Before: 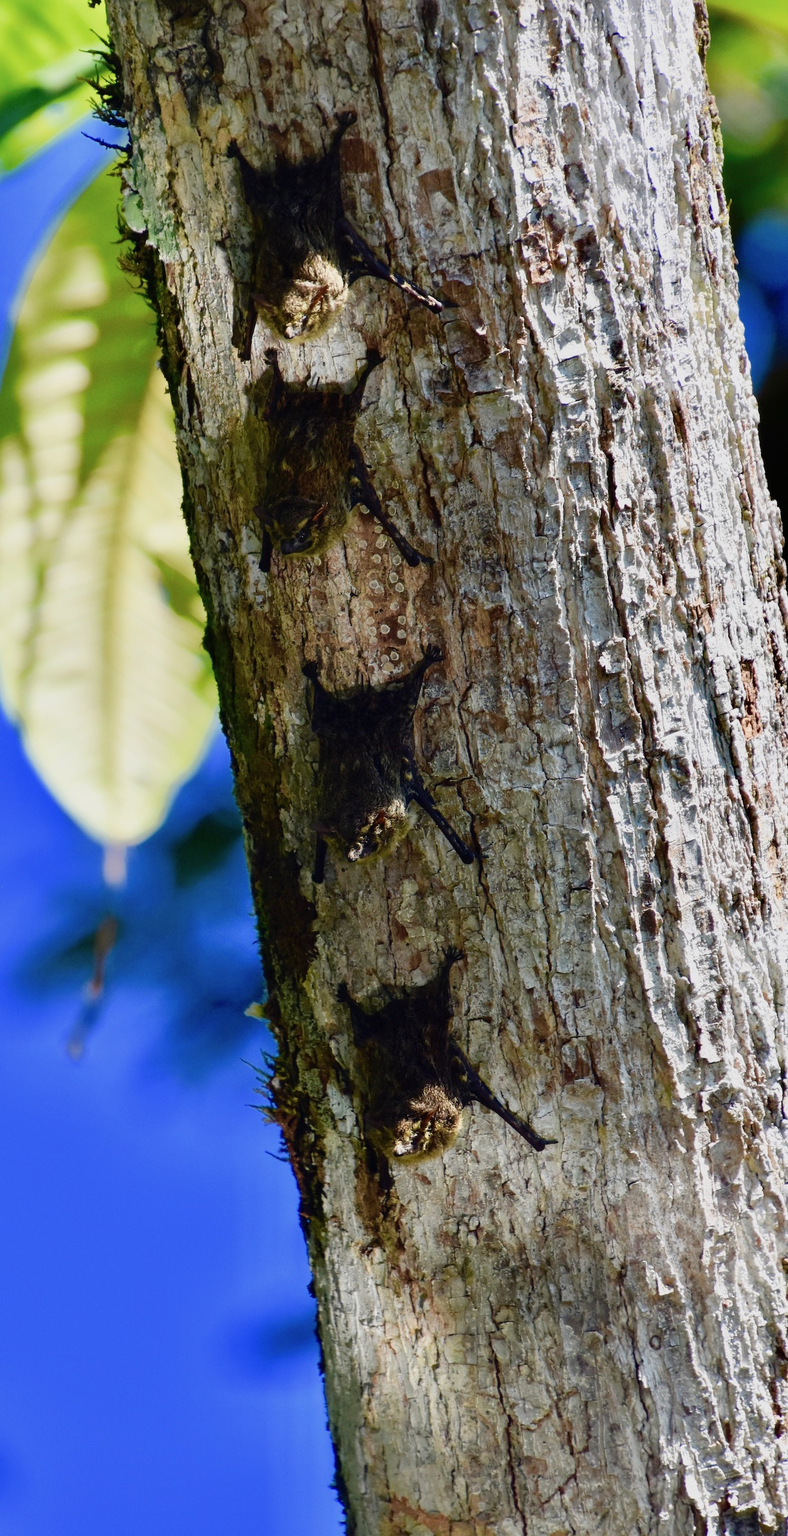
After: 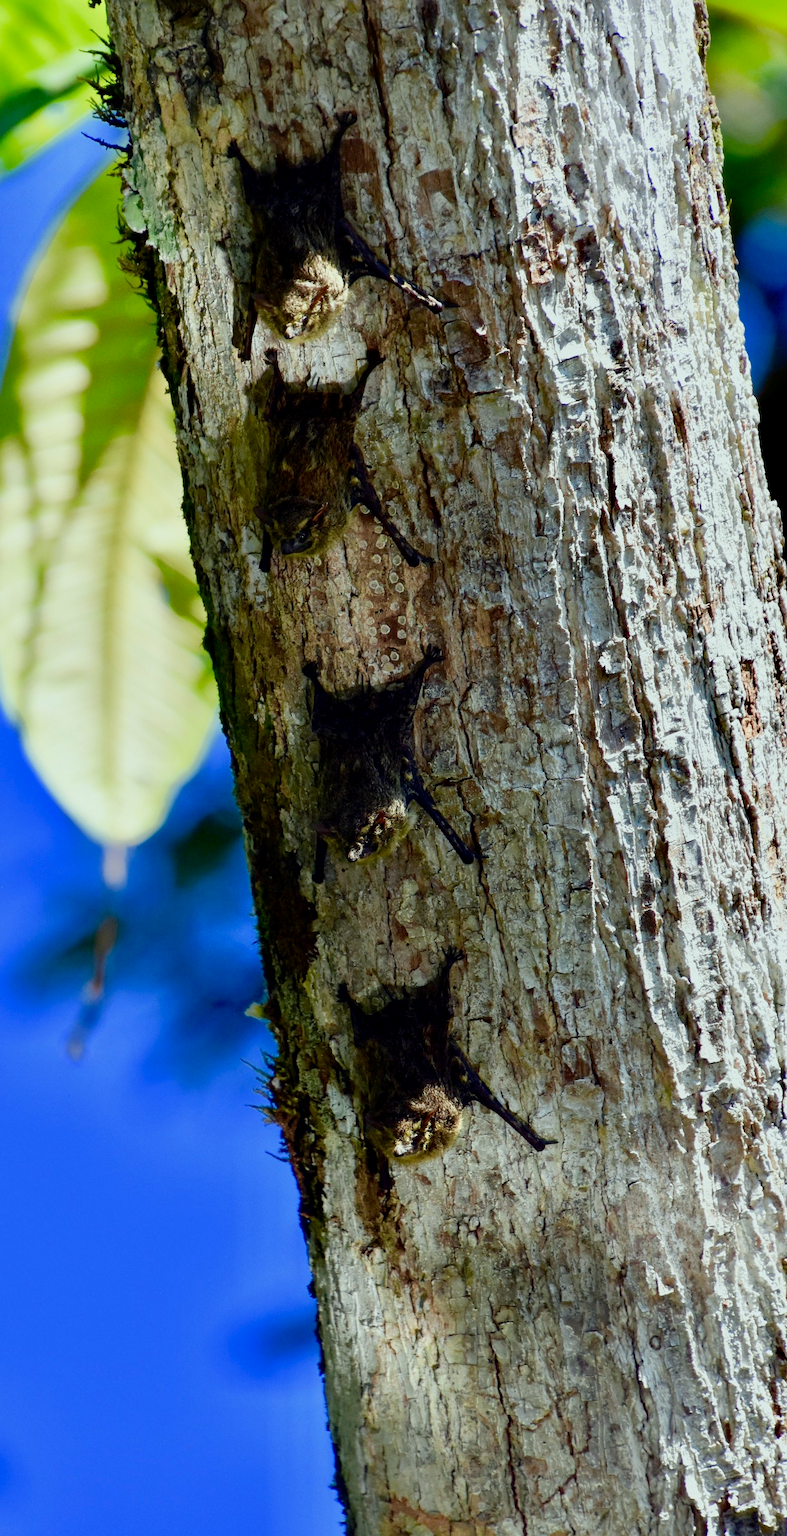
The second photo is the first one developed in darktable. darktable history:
color correction: highlights a* -6.72, highlights b* 0.563
